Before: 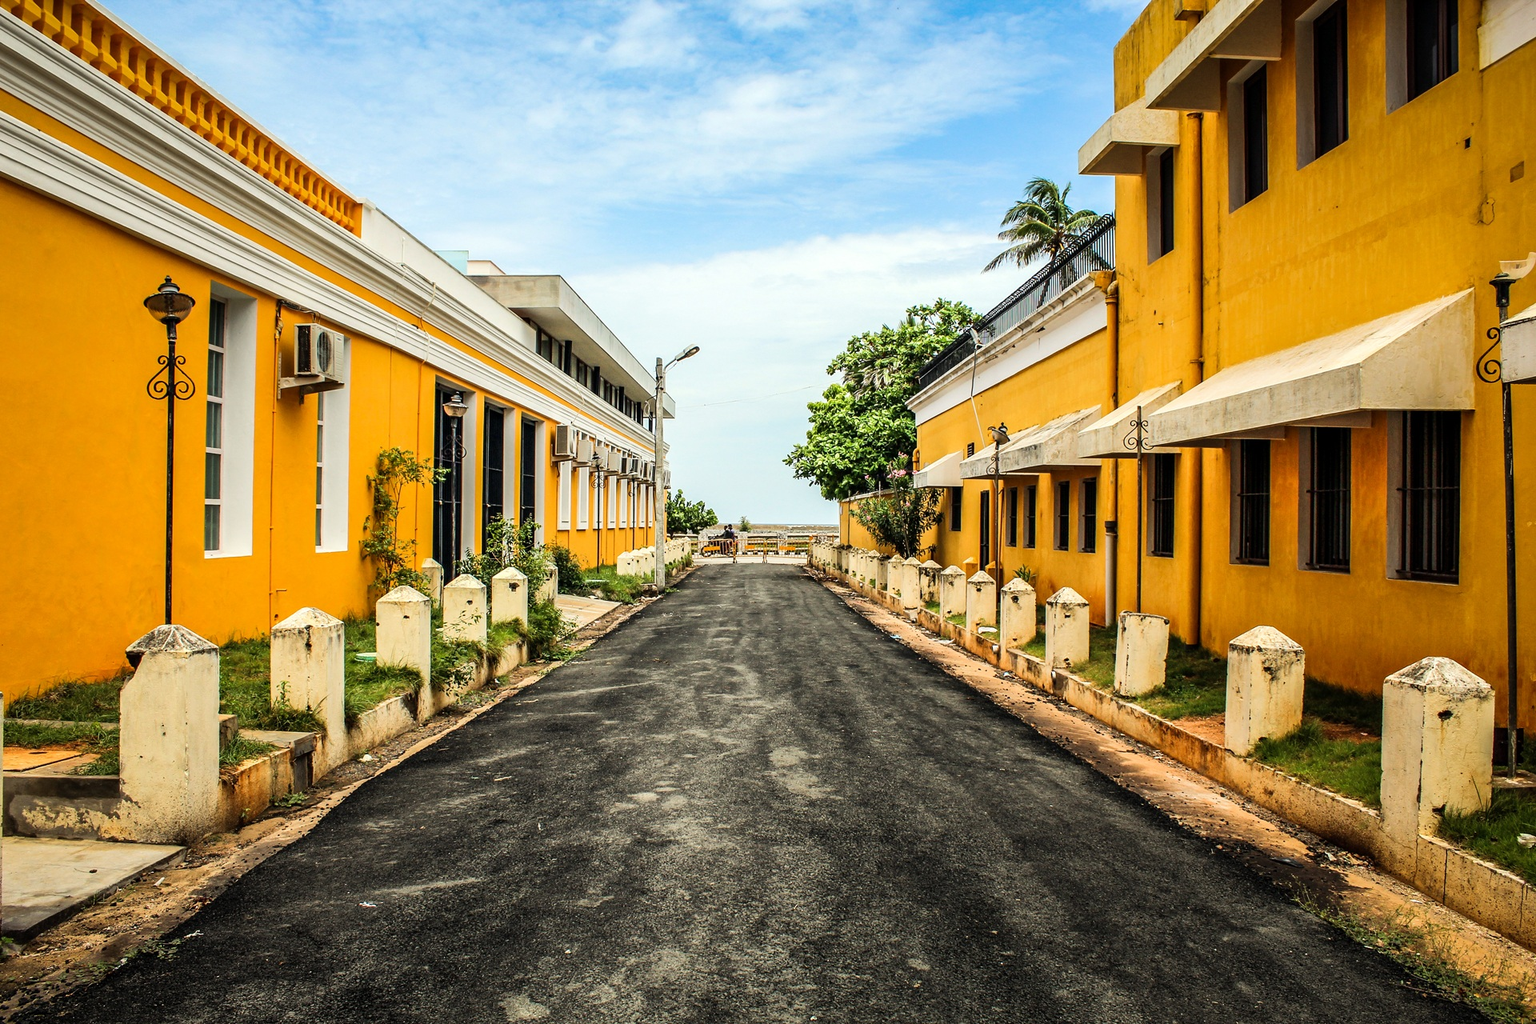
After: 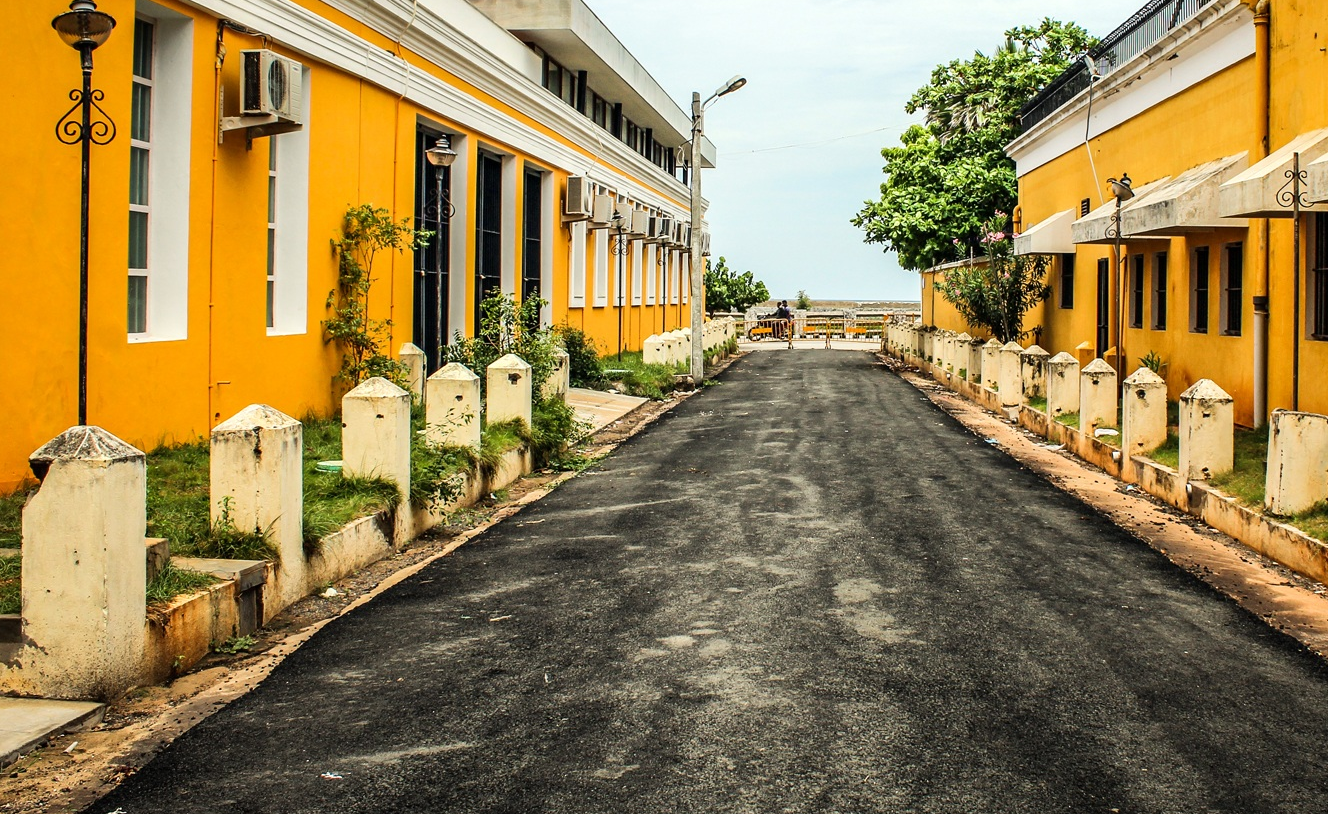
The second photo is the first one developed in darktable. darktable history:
crop: left 6.669%, top 27.773%, right 24.159%, bottom 8.564%
